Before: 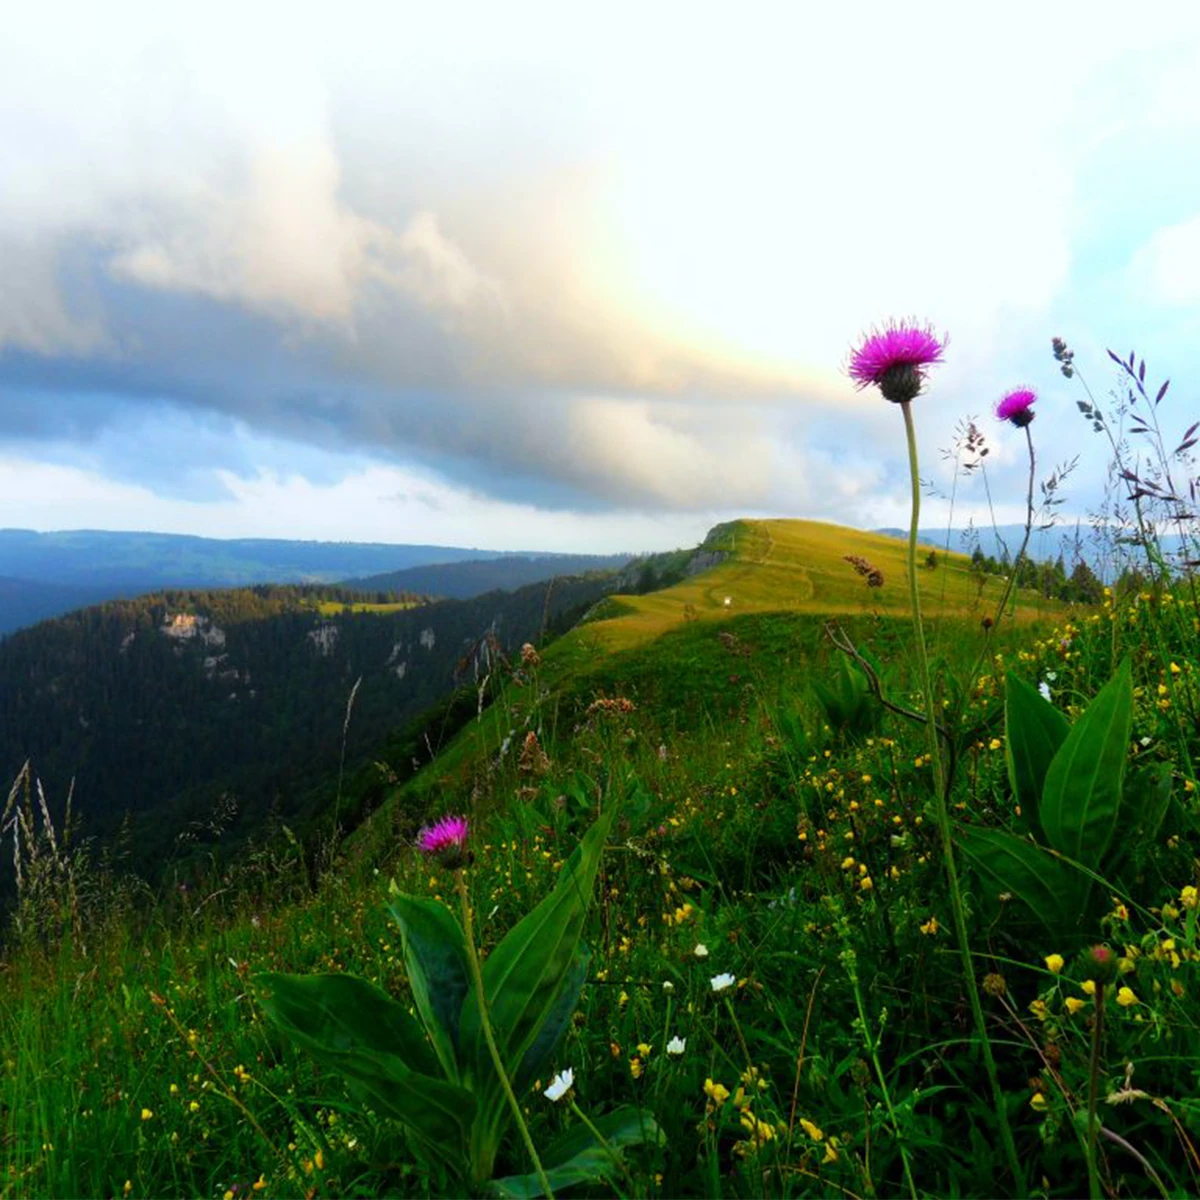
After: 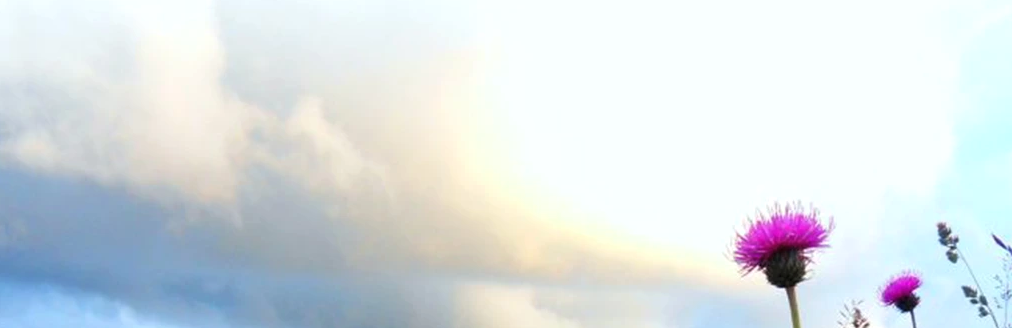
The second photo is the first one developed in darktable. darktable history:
crop and rotate: left 9.63%, top 9.626%, right 6.019%, bottom 62.961%
levels: levels [0.026, 0.507, 0.987]
